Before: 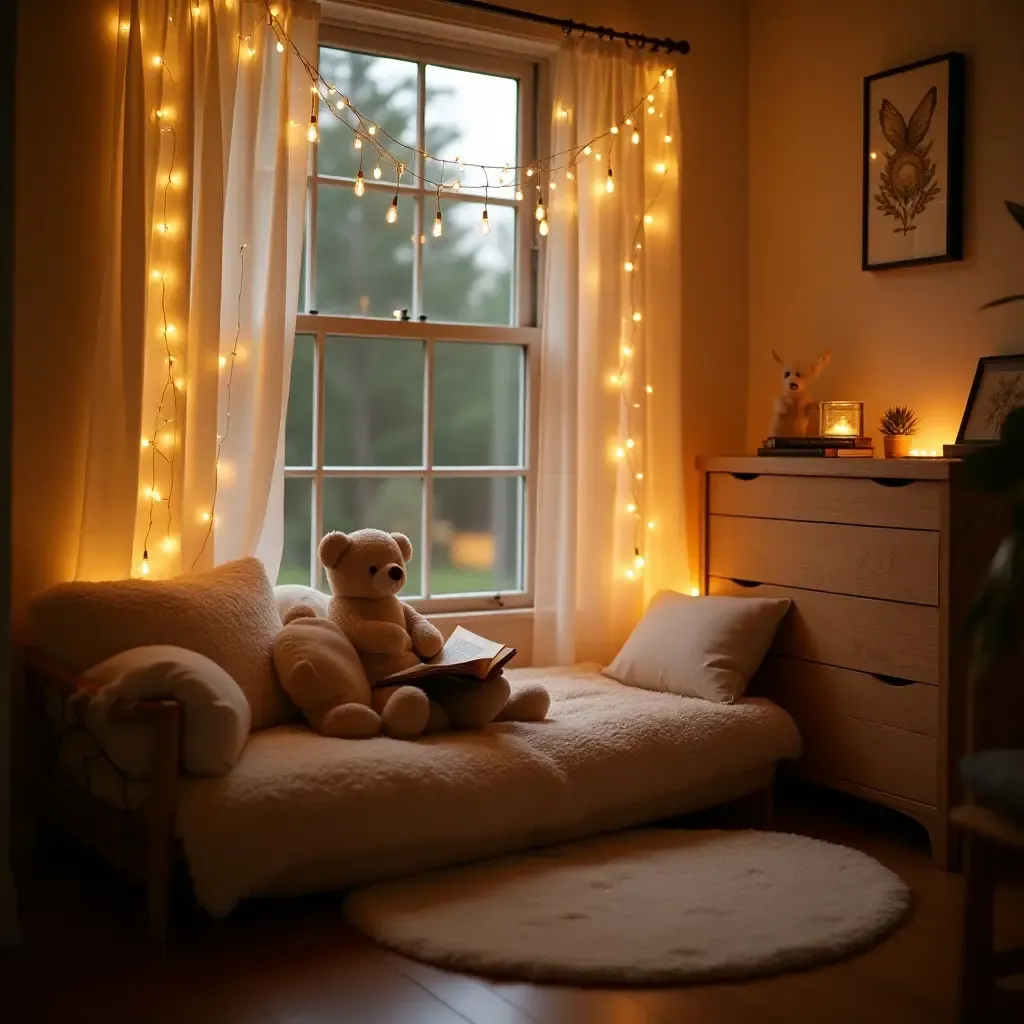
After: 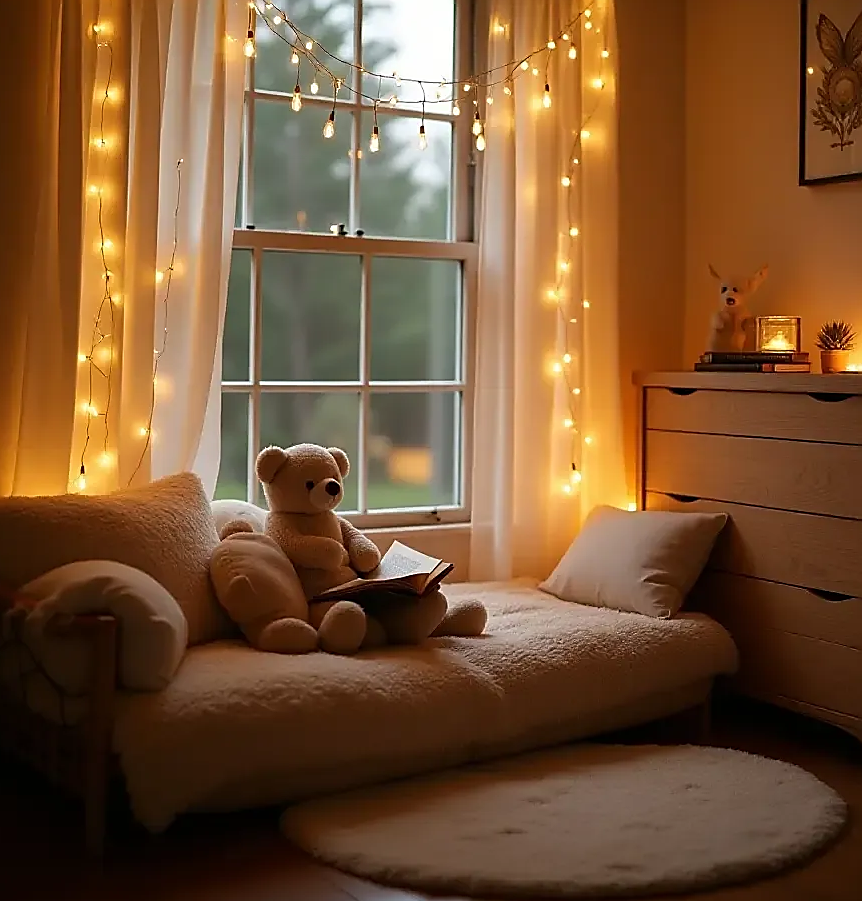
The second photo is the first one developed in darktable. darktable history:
crop: left 6.211%, top 8.315%, right 9.53%, bottom 3.639%
sharpen: radius 1.415, amount 1.262, threshold 0.802
